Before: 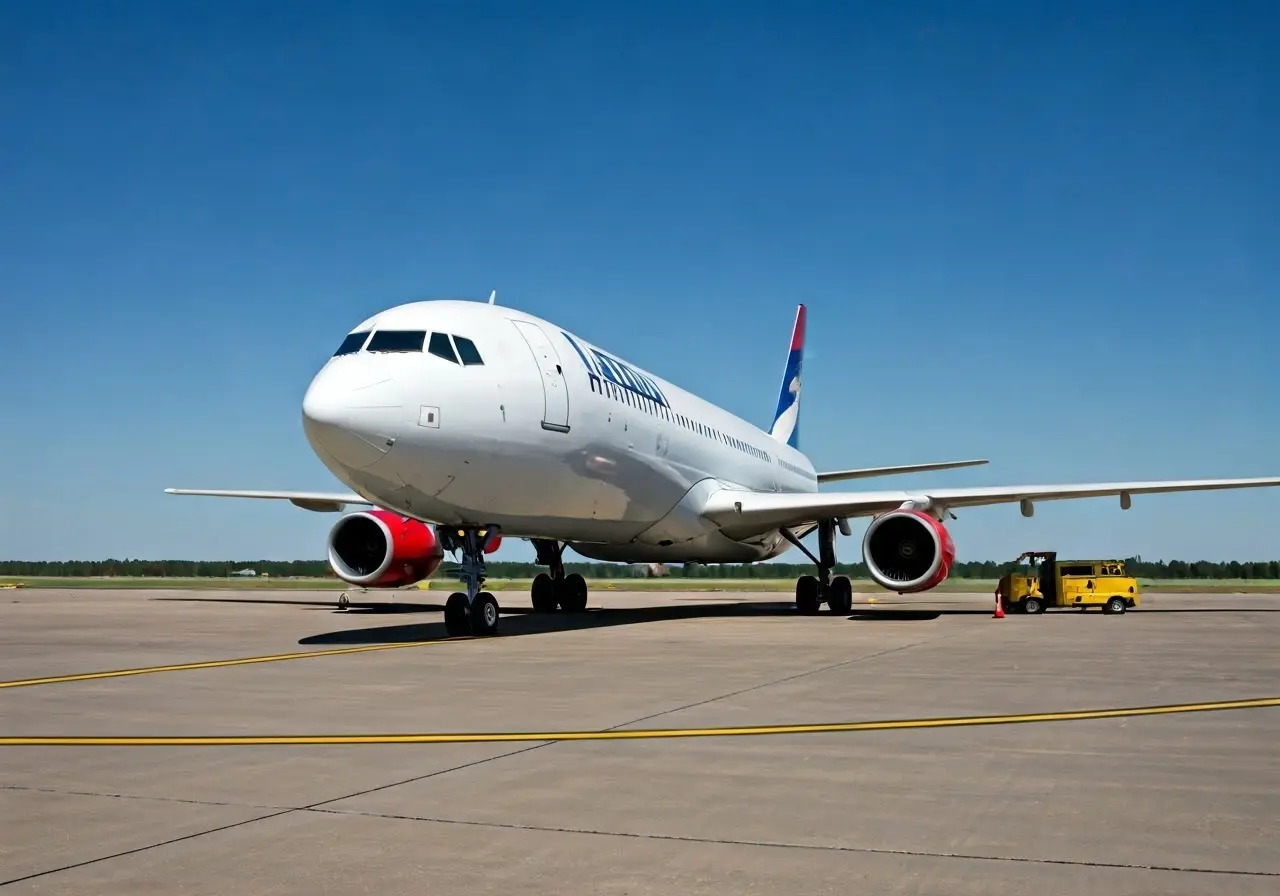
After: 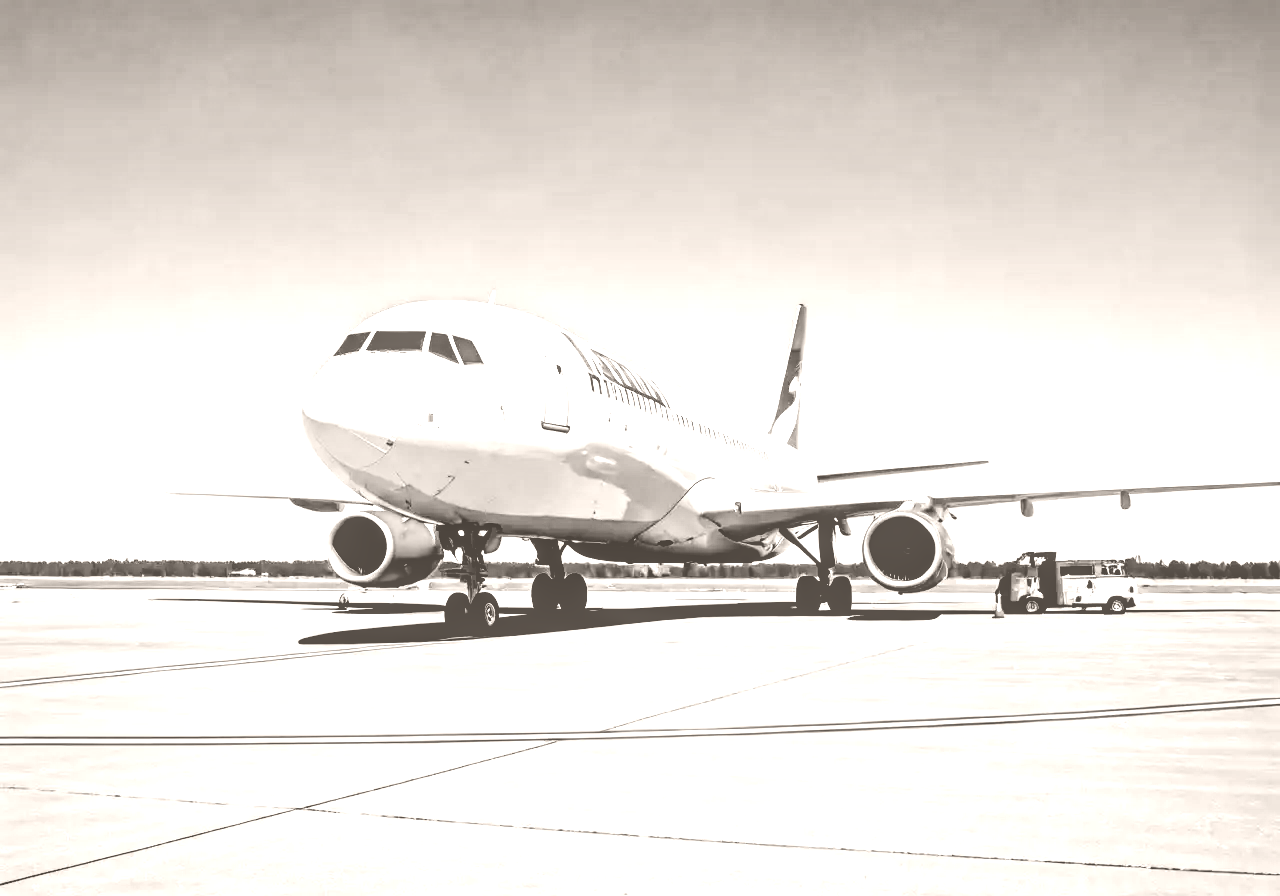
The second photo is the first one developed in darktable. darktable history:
base curve: curves: ch0 [(0, 0) (0.028, 0.03) (0.121, 0.232) (0.46, 0.748) (0.859, 0.968) (1, 1)], preserve colors none
colorize: hue 34.49°, saturation 35.33%, source mix 100%, lightness 55%, version 1
exposure: black level correction 0.016, exposure -0.009 EV, compensate highlight preservation false
local contrast: detail 130%
